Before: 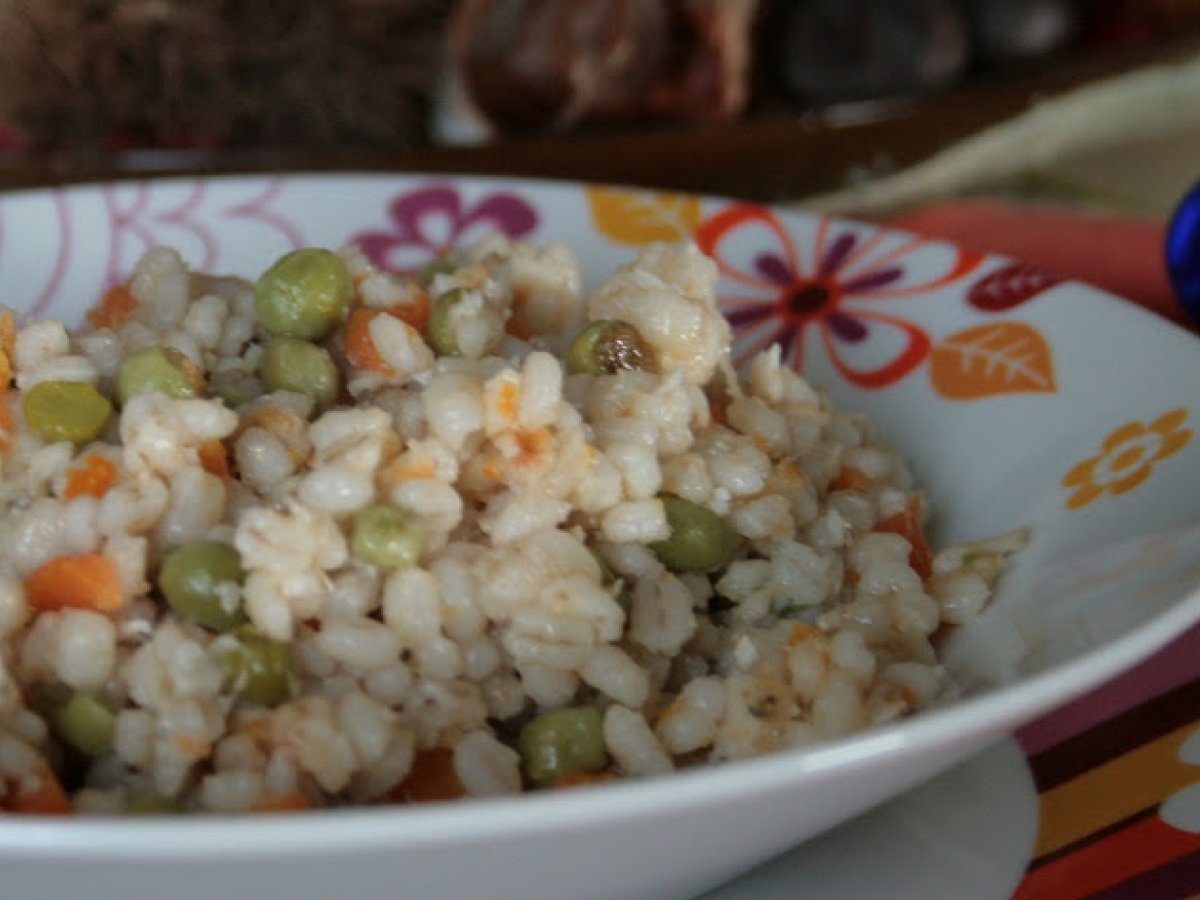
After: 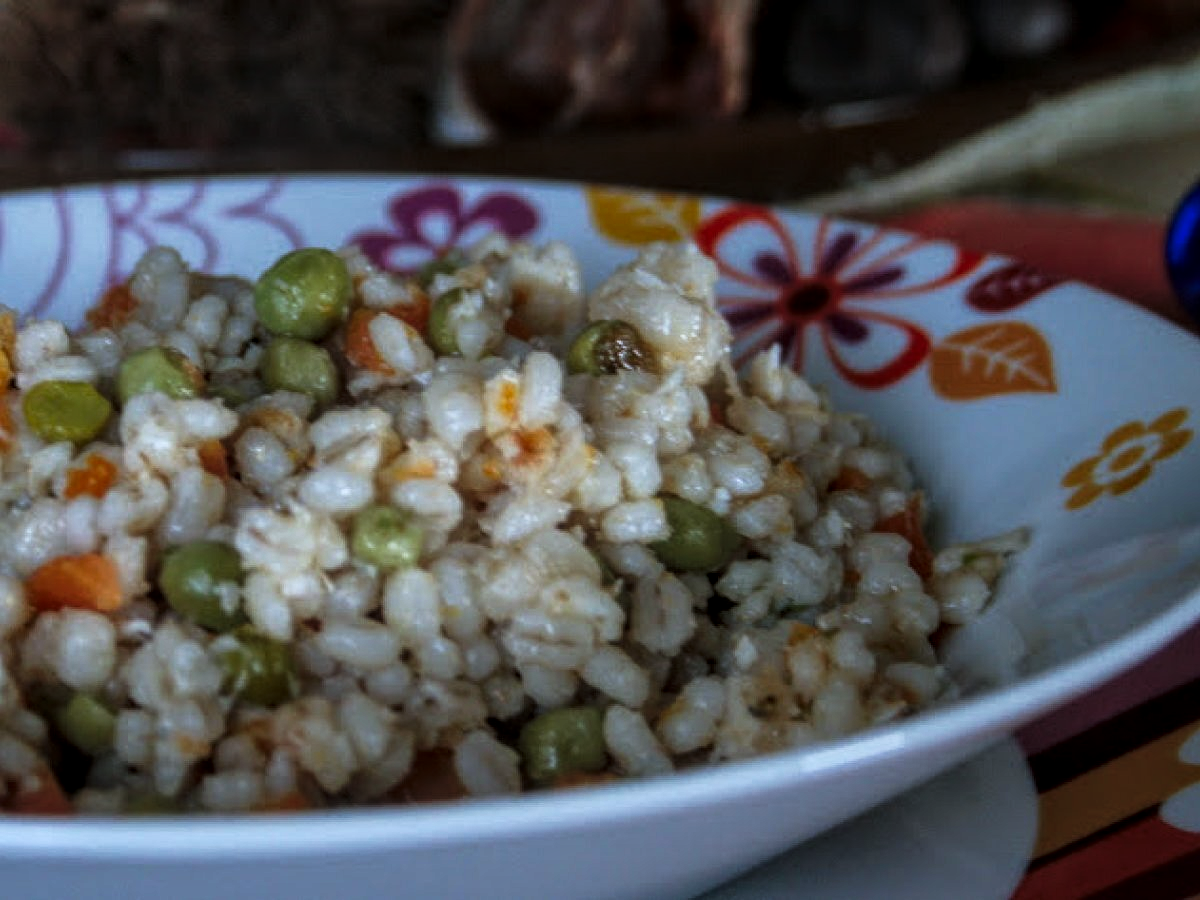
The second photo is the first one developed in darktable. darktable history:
white balance: red 0.926, green 1.003, blue 1.133
tone curve: curves: ch0 [(0, 0) (0.003, 0.004) (0.011, 0.009) (0.025, 0.017) (0.044, 0.029) (0.069, 0.04) (0.1, 0.051) (0.136, 0.07) (0.177, 0.095) (0.224, 0.131) (0.277, 0.179) (0.335, 0.237) (0.399, 0.302) (0.468, 0.386) (0.543, 0.471) (0.623, 0.576) (0.709, 0.699) (0.801, 0.817) (0.898, 0.917) (1, 1)], preserve colors none
local contrast: highlights 74%, shadows 55%, detail 176%, midtone range 0.207
